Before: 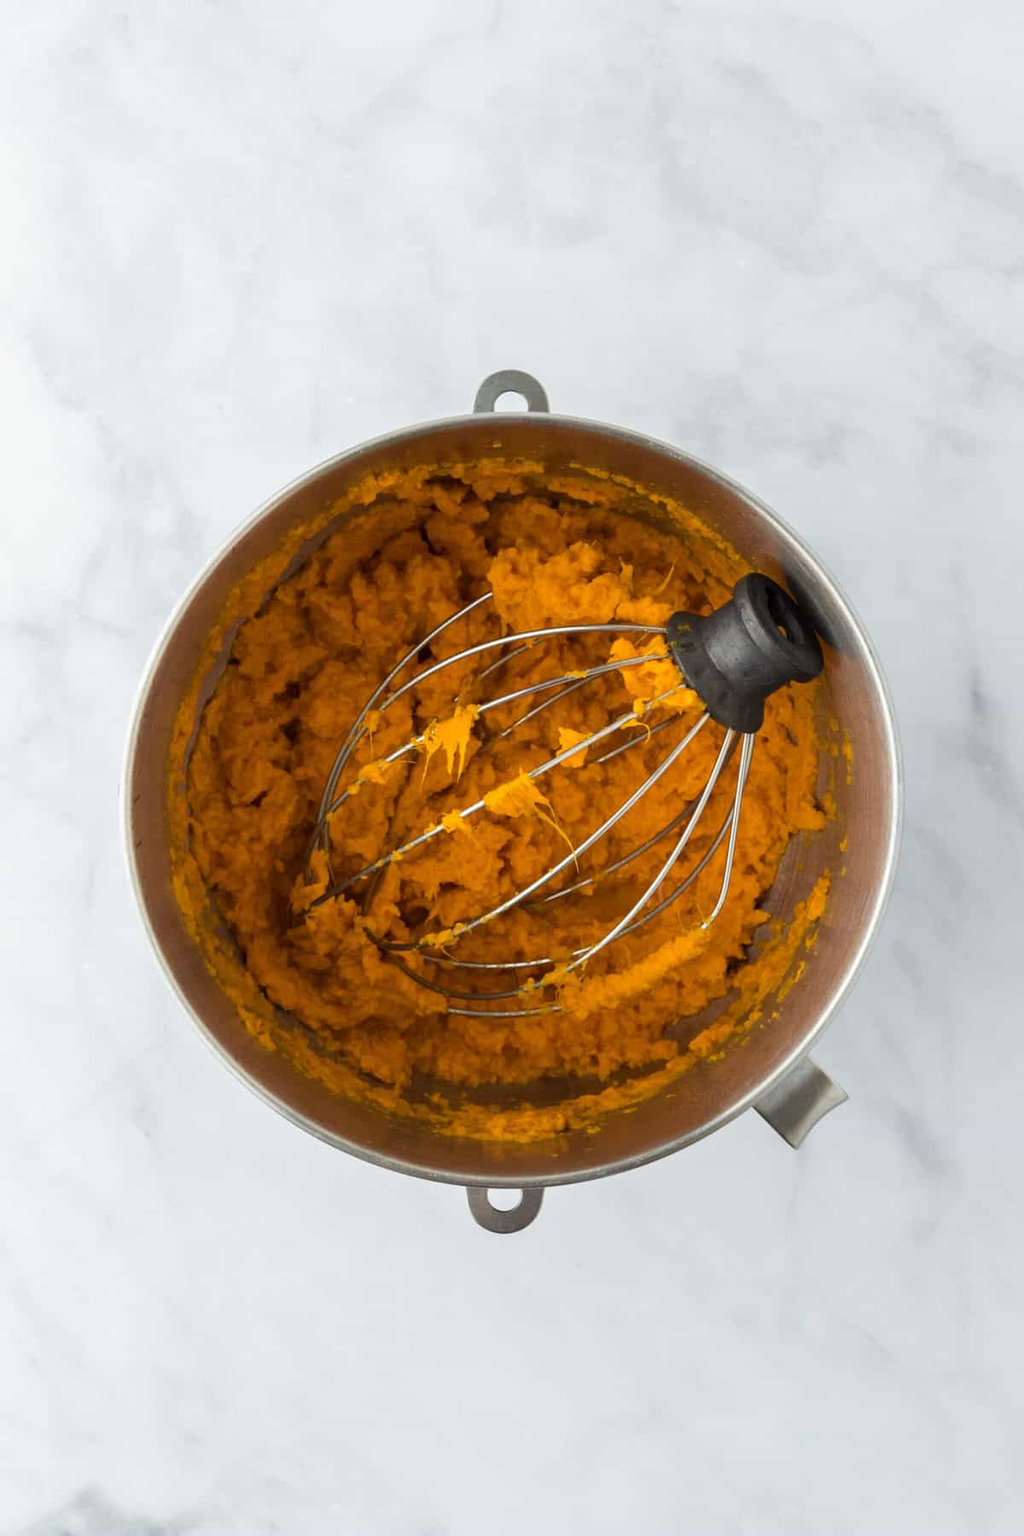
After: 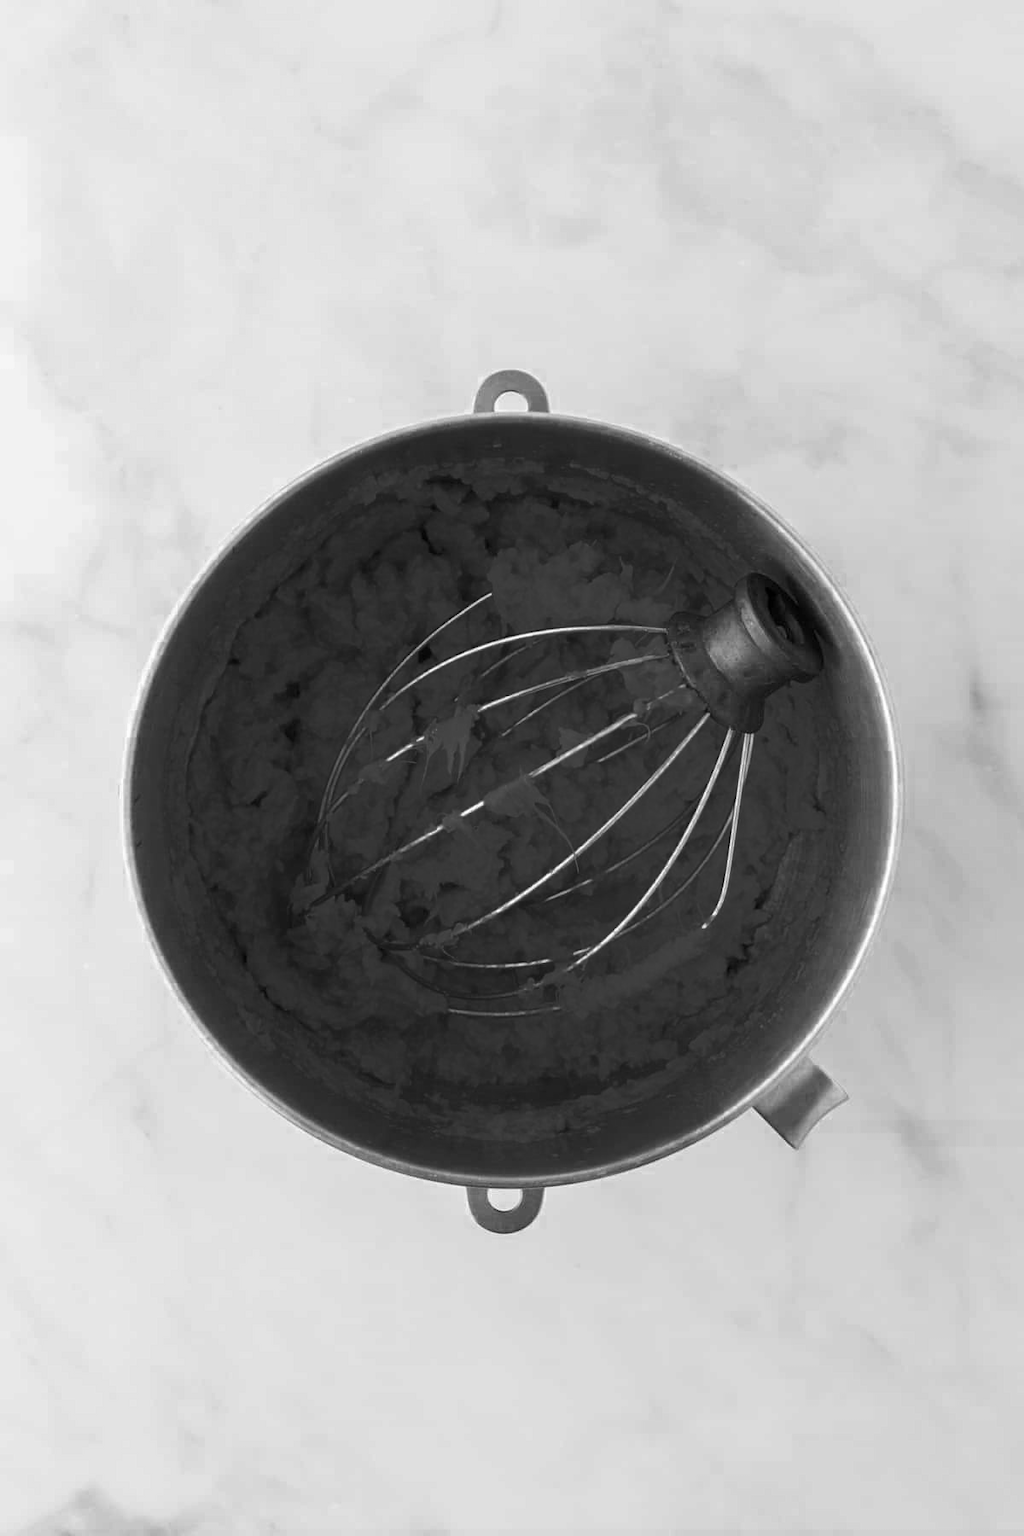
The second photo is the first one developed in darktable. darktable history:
color zones: curves: ch0 [(0.002, 0.429) (0.121, 0.212) (0.198, 0.113) (0.276, 0.344) (0.331, 0.541) (0.41, 0.56) (0.482, 0.289) (0.619, 0.227) (0.721, 0.18) (0.821, 0.435) (0.928, 0.555) (1, 0.587)]; ch1 [(0, 0) (0.143, 0) (0.286, 0) (0.429, 0) (0.571, 0) (0.714, 0) (0.857, 0)]
